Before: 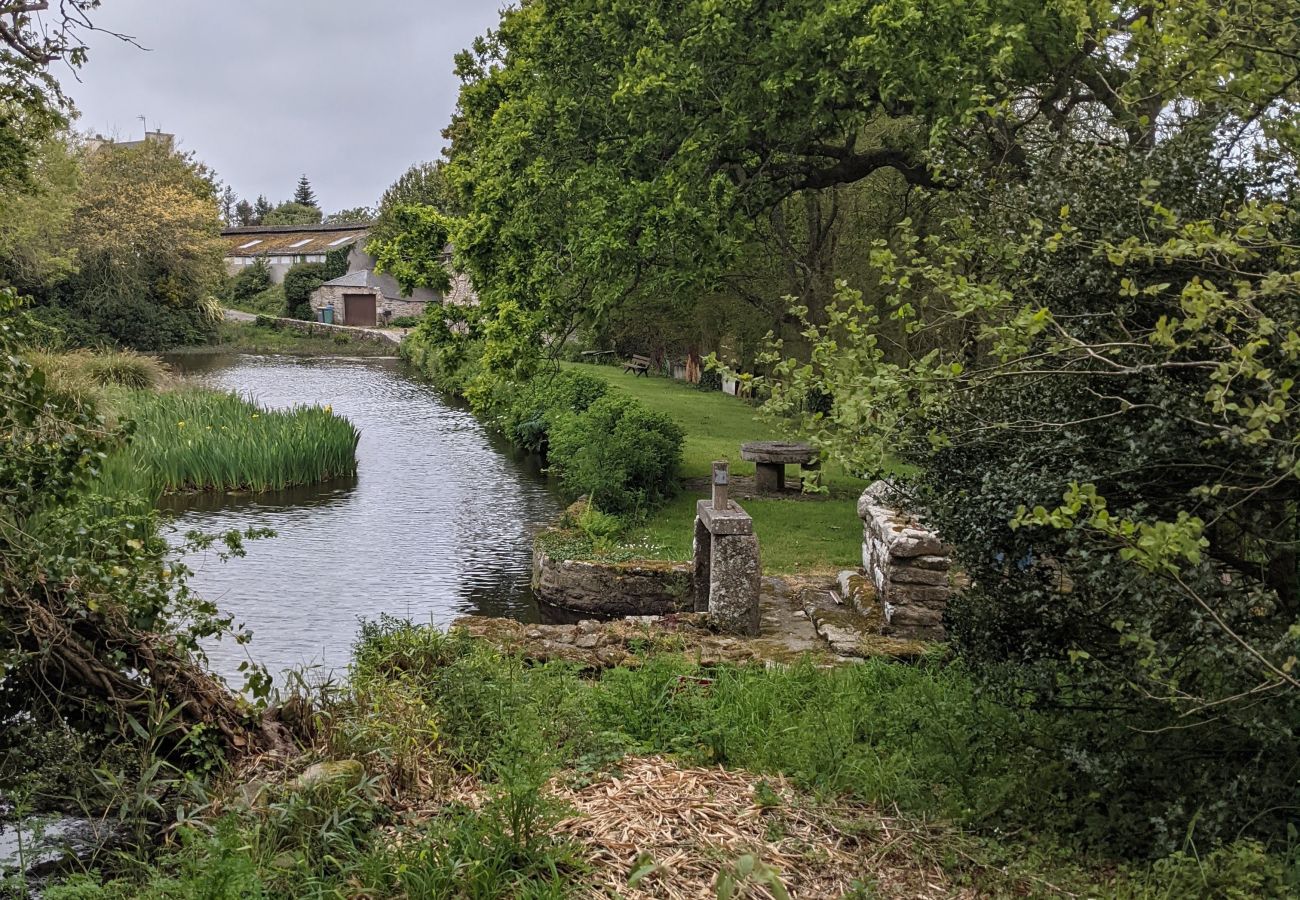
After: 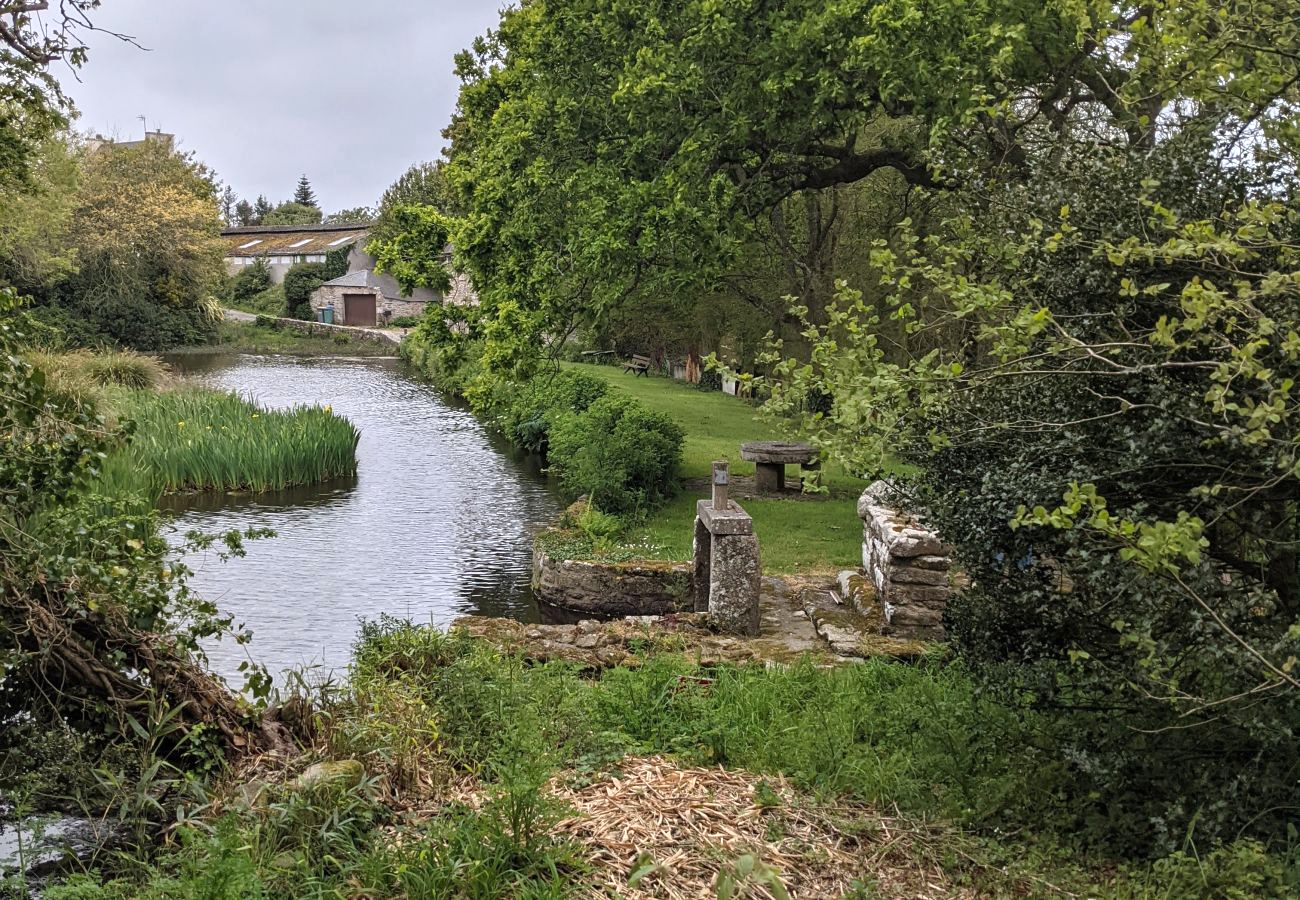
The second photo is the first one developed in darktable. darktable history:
exposure: exposure 0.256 EV, compensate exposure bias true, compensate highlight preservation false
